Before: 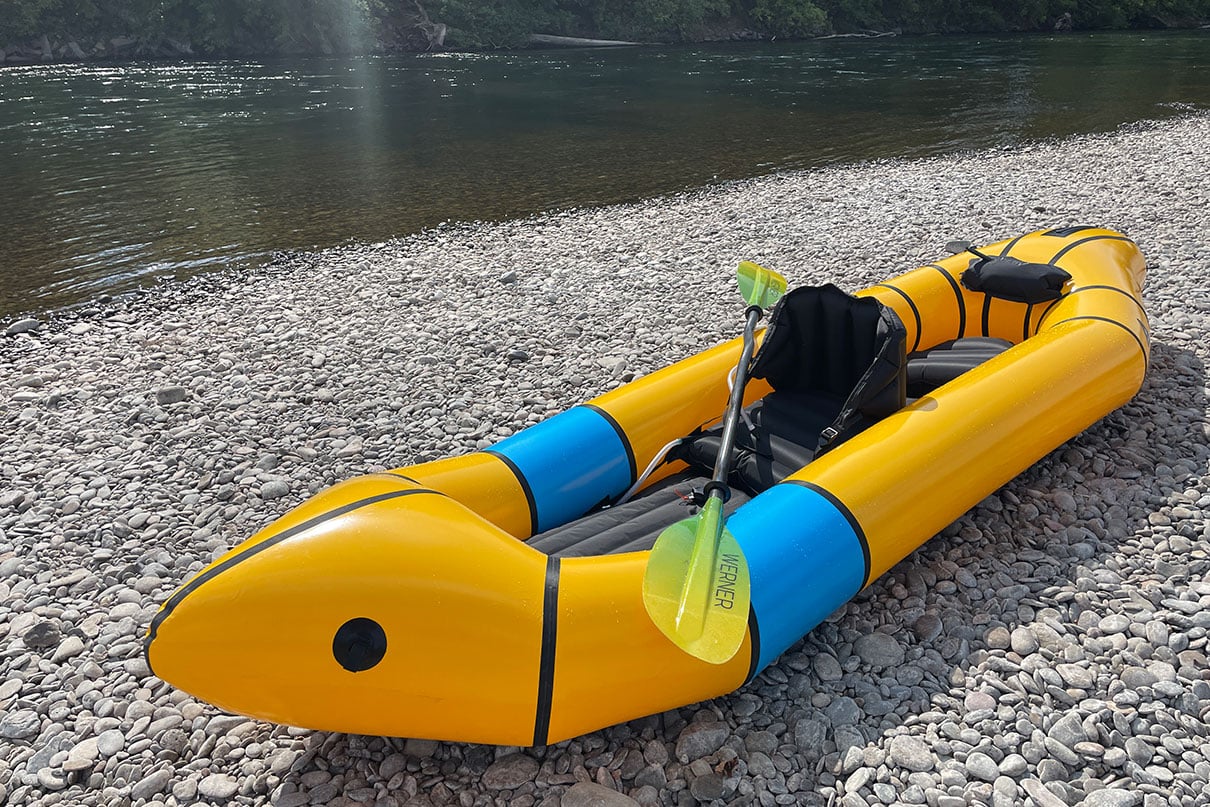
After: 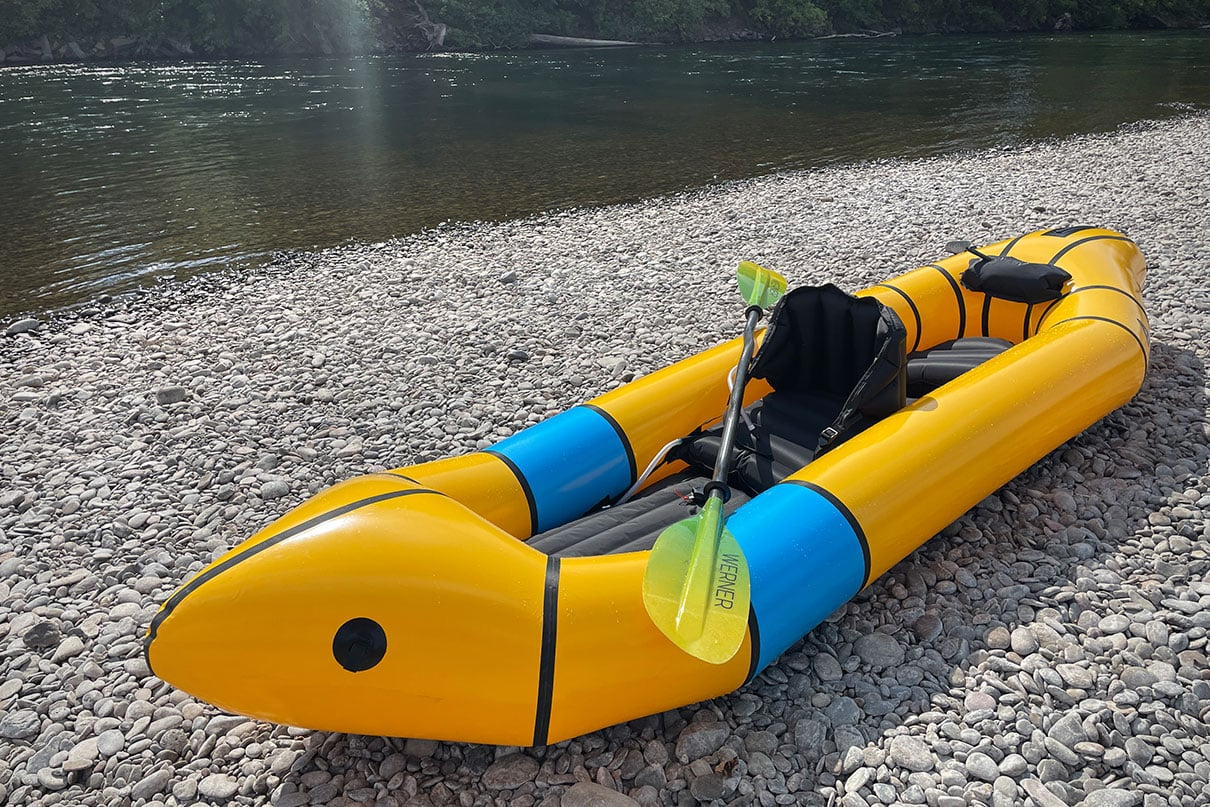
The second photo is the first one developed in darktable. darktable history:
vignetting: fall-off radius 46.15%, brightness -0.307, saturation -0.056, unbound false
